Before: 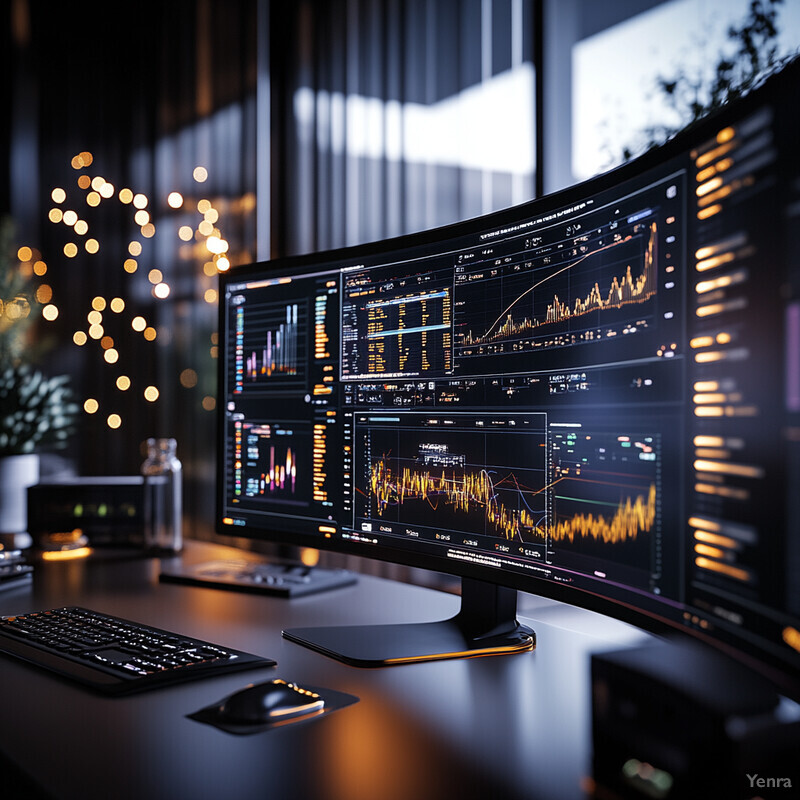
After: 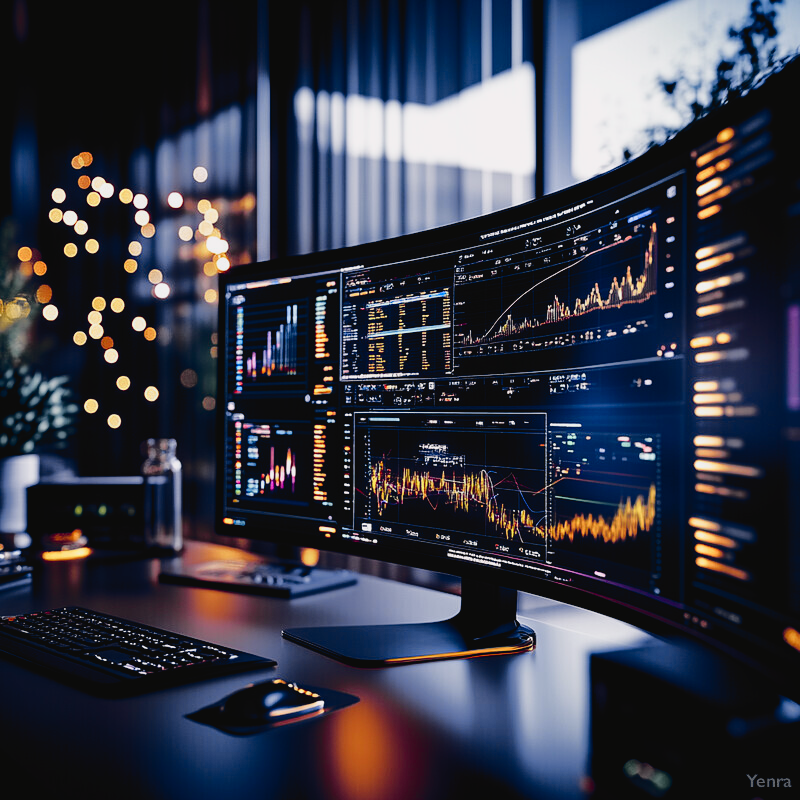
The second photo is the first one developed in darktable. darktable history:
color balance rgb: highlights gain › chroma 2.94%, highlights gain › hue 60.57°, global offset › chroma 0.25%, global offset › hue 256.52°, perceptual saturation grading › global saturation 20%, perceptual saturation grading › highlights -50%, perceptual saturation grading › shadows 30%, contrast 15%
exposure: exposure -0.462 EV, compensate highlight preservation false
color calibration: x 0.367, y 0.379, temperature 4395.86 K
tone curve: curves: ch0 [(0, 0.029) (0.168, 0.142) (0.359, 0.44) (0.469, 0.544) (0.634, 0.722) (0.858, 0.903) (1, 0.968)]; ch1 [(0, 0) (0.437, 0.453) (0.472, 0.47) (0.502, 0.502) (0.54, 0.534) (0.57, 0.592) (0.618, 0.66) (0.699, 0.749) (0.859, 0.899) (1, 1)]; ch2 [(0, 0) (0.33, 0.301) (0.421, 0.443) (0.476, 0.498) (0.505, 0.503) (0.547, 0.557) (0.586, 0.634) (0.608, 0.676) (1, 1)], color space Lab, independent channels, preserve colors none
